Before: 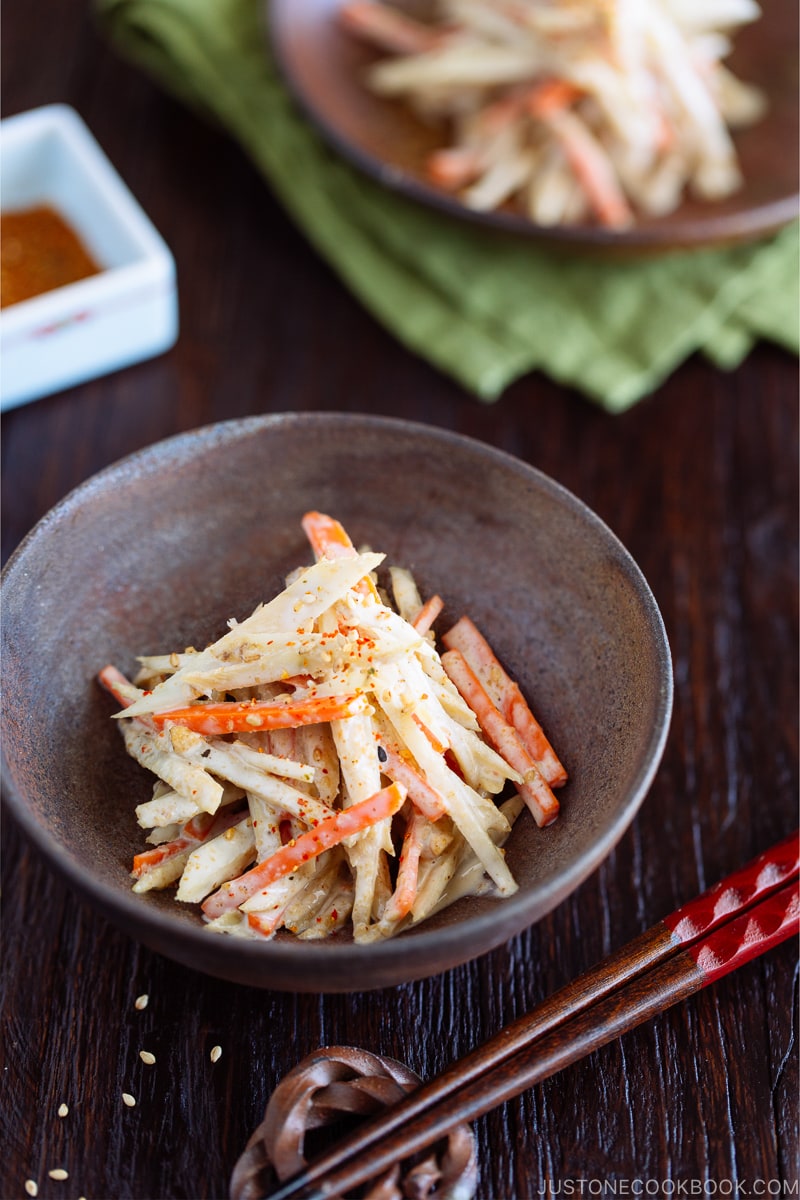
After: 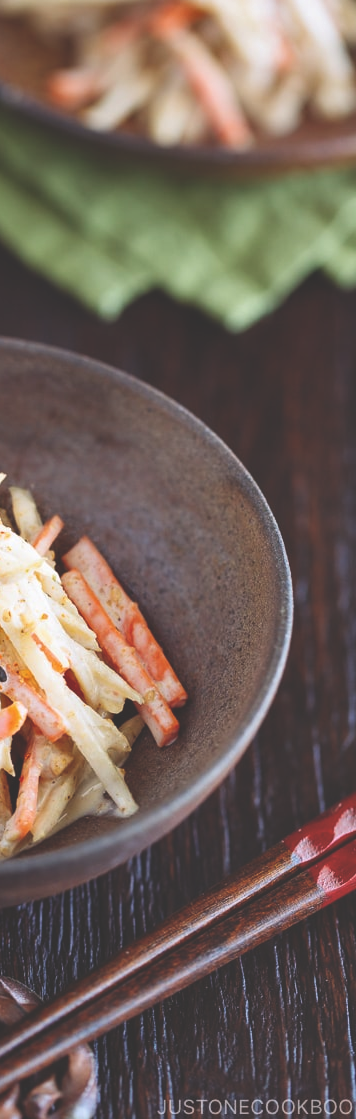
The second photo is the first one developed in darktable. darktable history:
crop: left 47.531%, top 6.675%, right 7.898%
shadows and highlights: radius 109.52, shadows 40.68, highlights -71.47, low approximation 0.01, soften with gaussian
exposure: black level correction -0.028, compensate exposure bias true, compensate highlight preservation false
